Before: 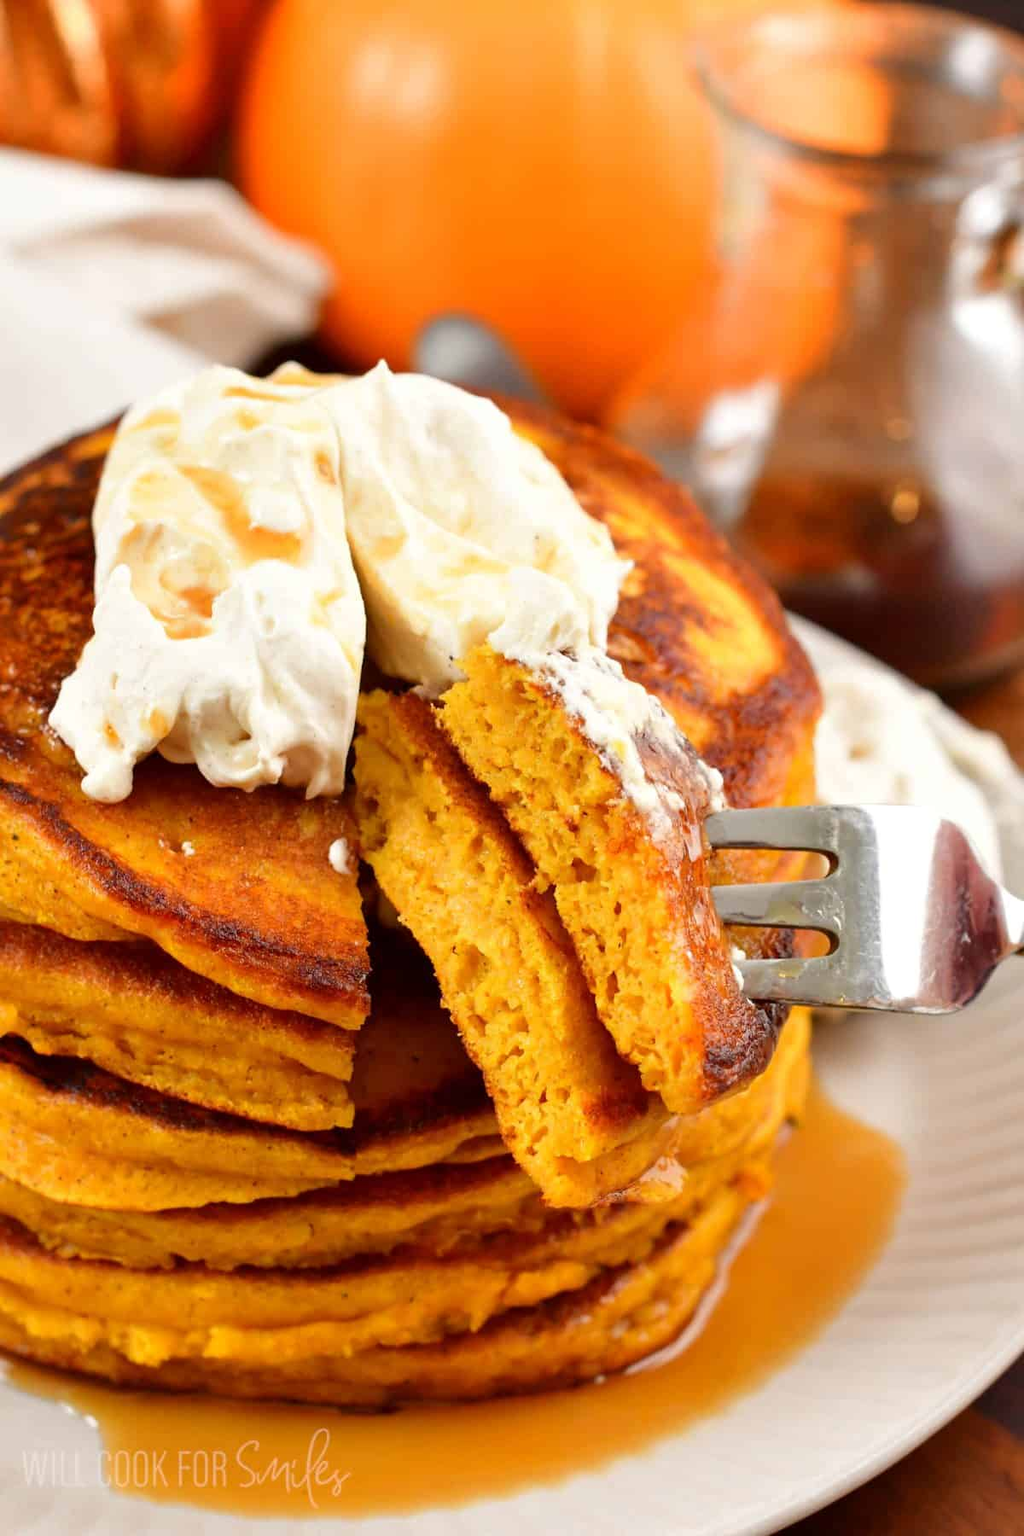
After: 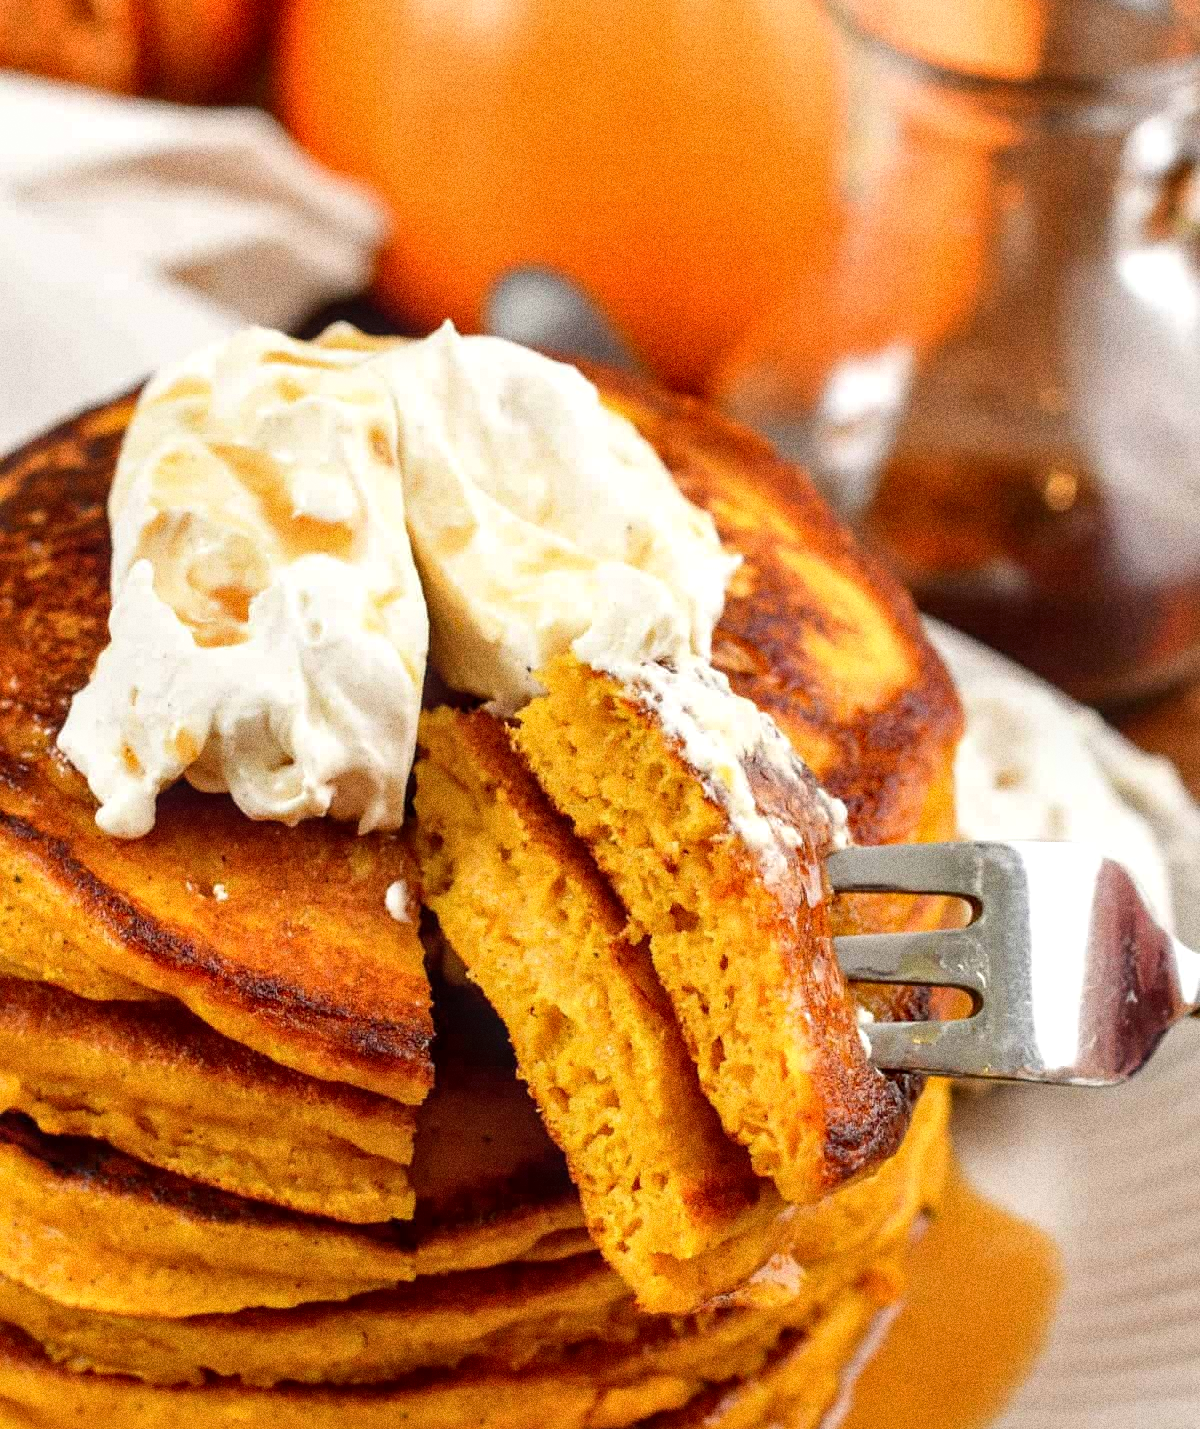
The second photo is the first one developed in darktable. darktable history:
crop and rotate: top 5.667%, bottom 14.937%
local contrast: on, module defaults
grain: strength 49.07%
